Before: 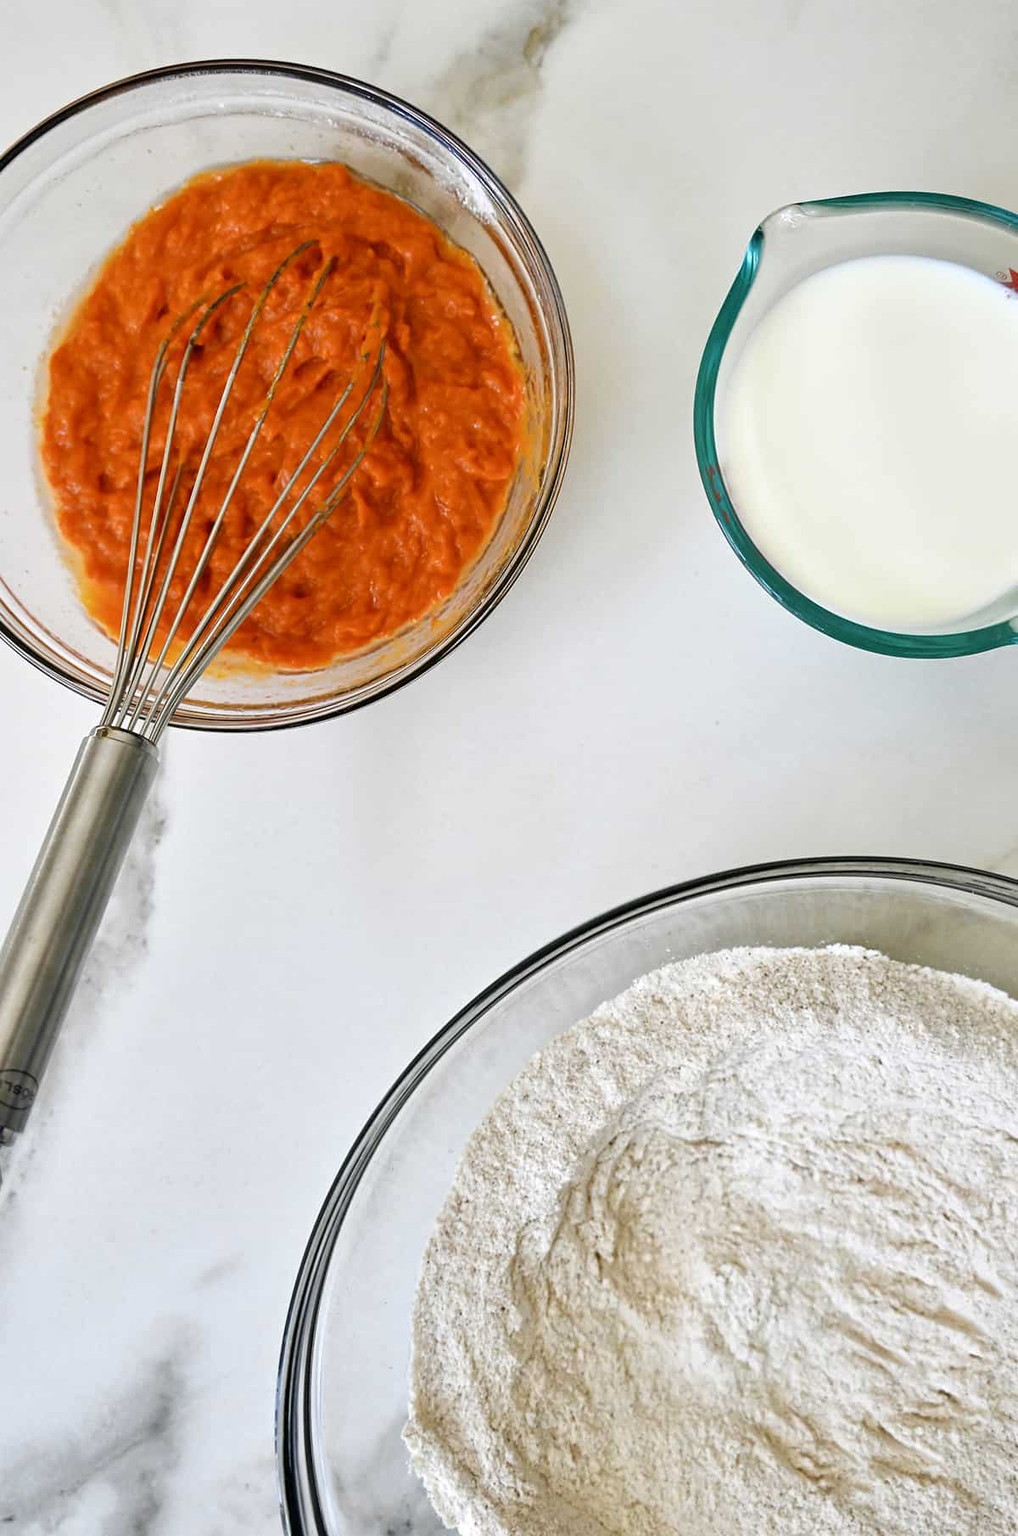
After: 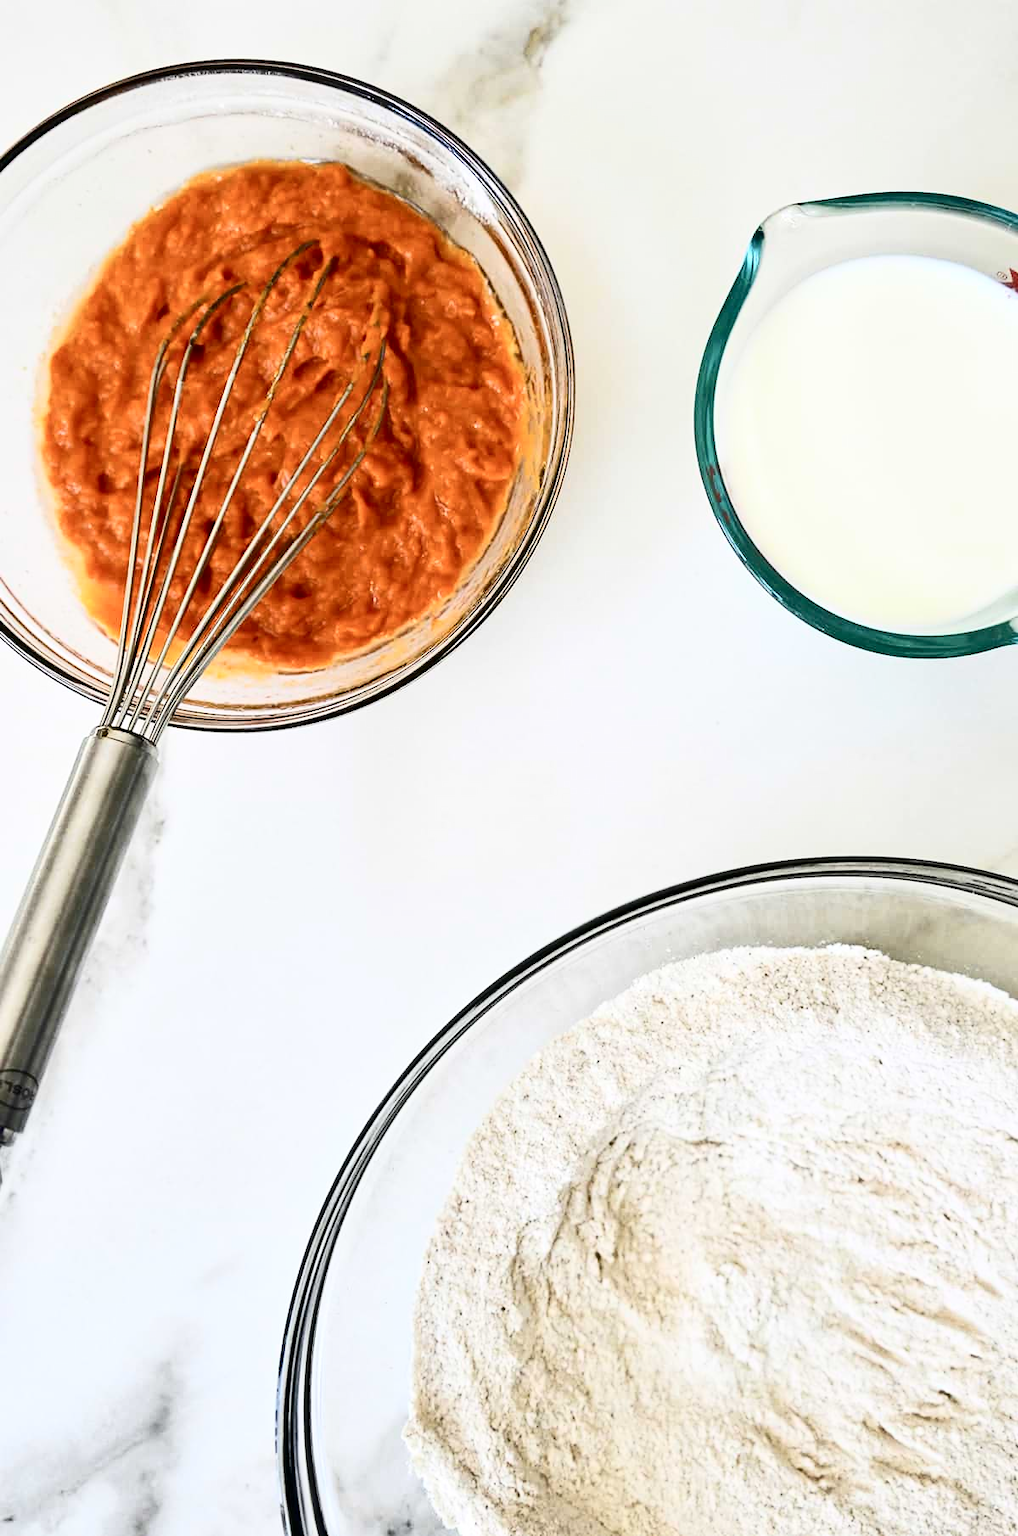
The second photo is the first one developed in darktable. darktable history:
contrast brightness saturation: contrast 0.393, brightness 0.113
